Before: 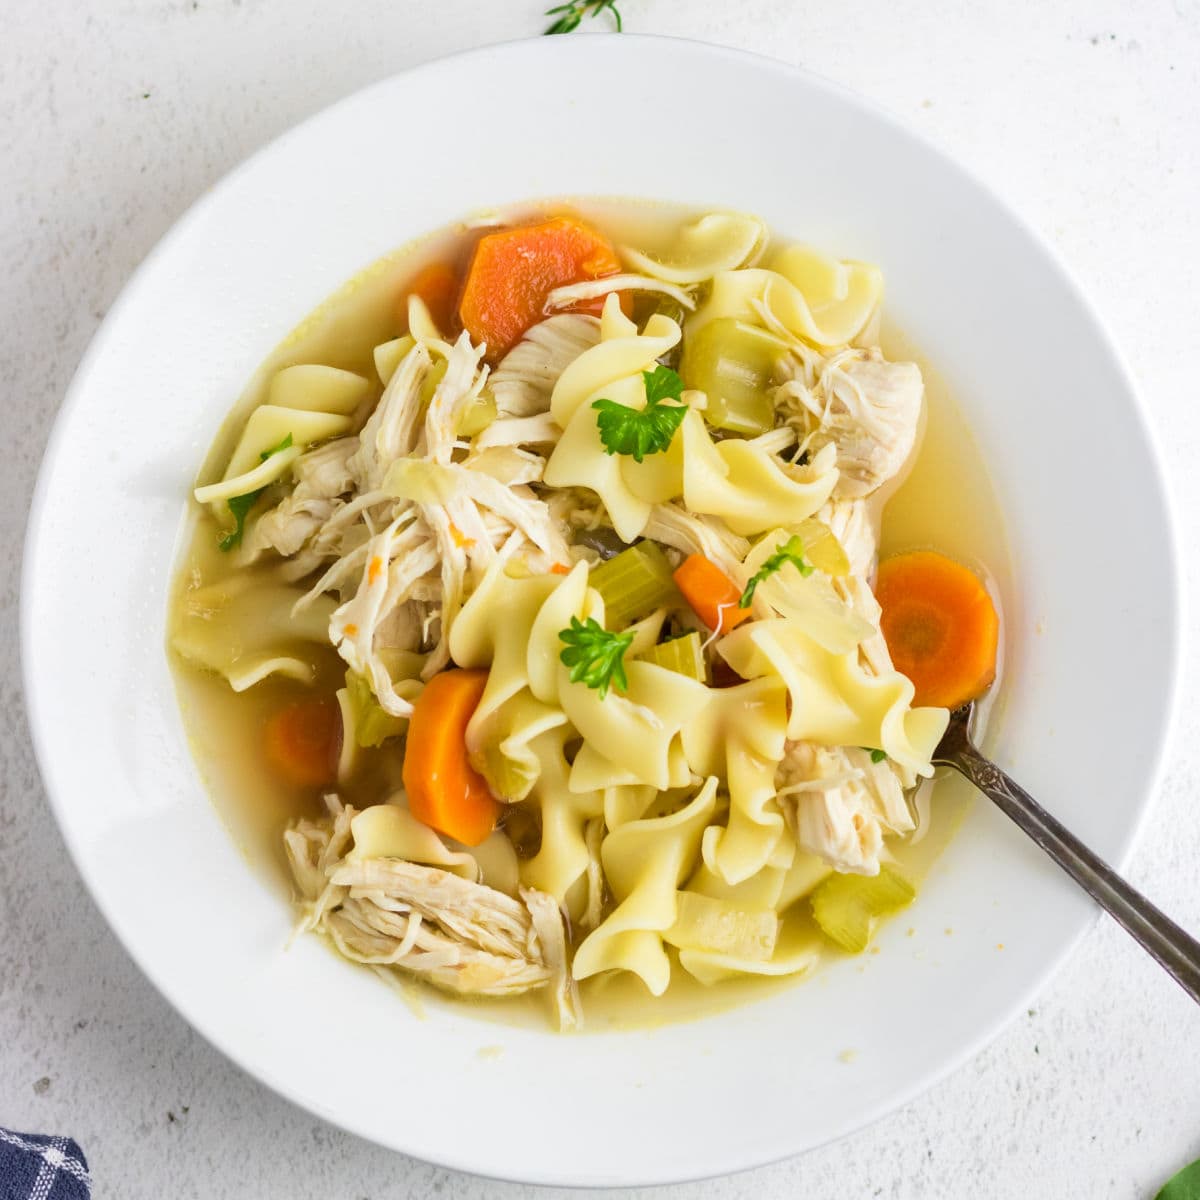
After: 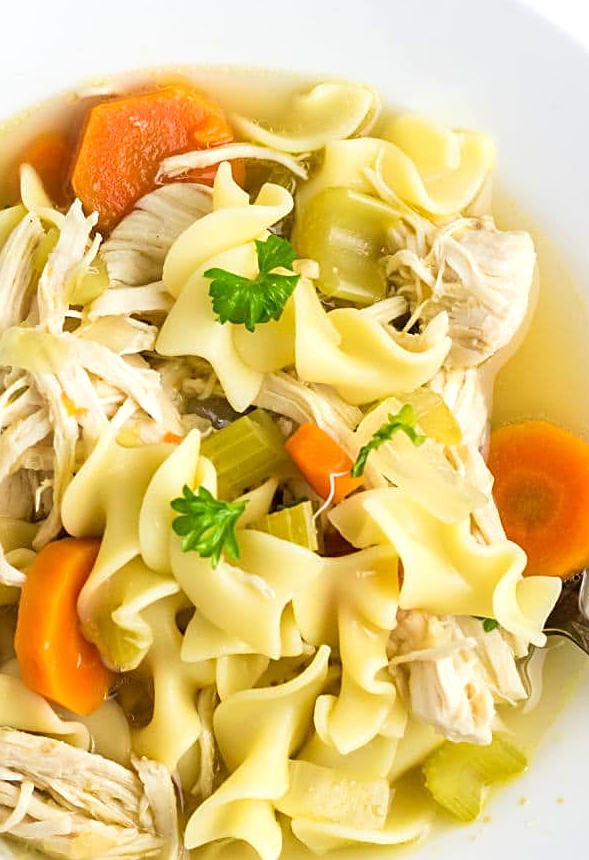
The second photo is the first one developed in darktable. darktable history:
exposure: exposure 0.202 EV, compensate highlight preservation false
sharpen: on, module defaults
crop: left 32.403%, top 10.922%, right 18.443%, bottom 17.396%
